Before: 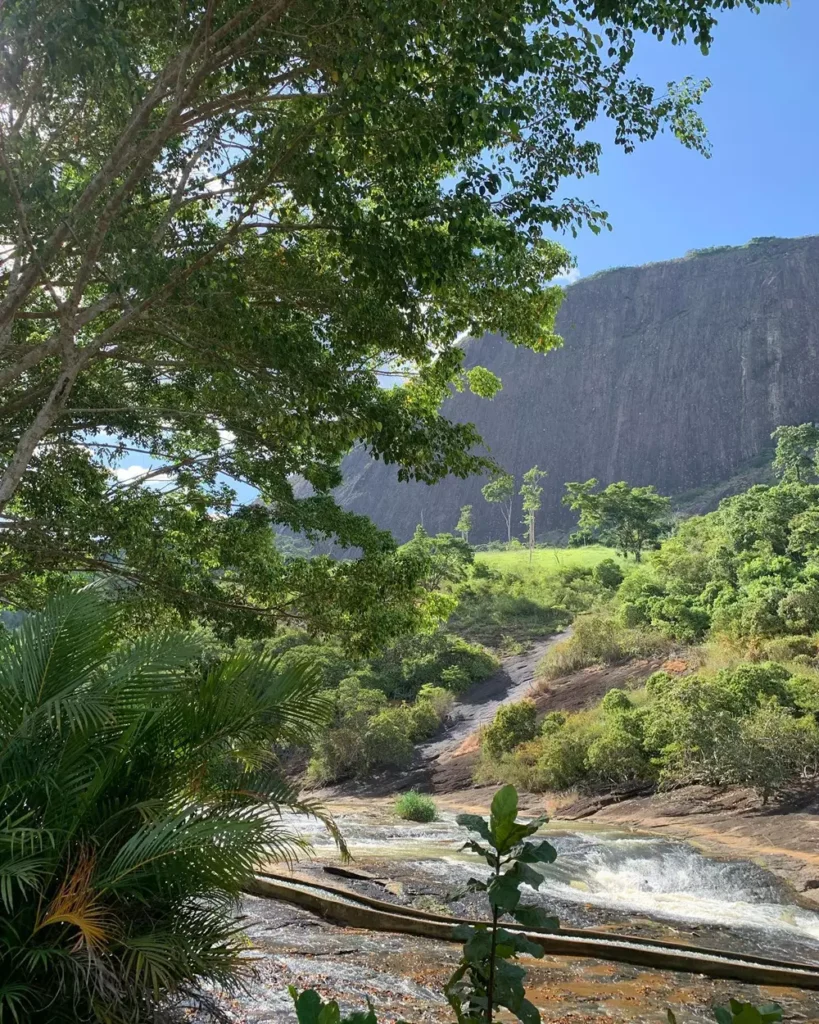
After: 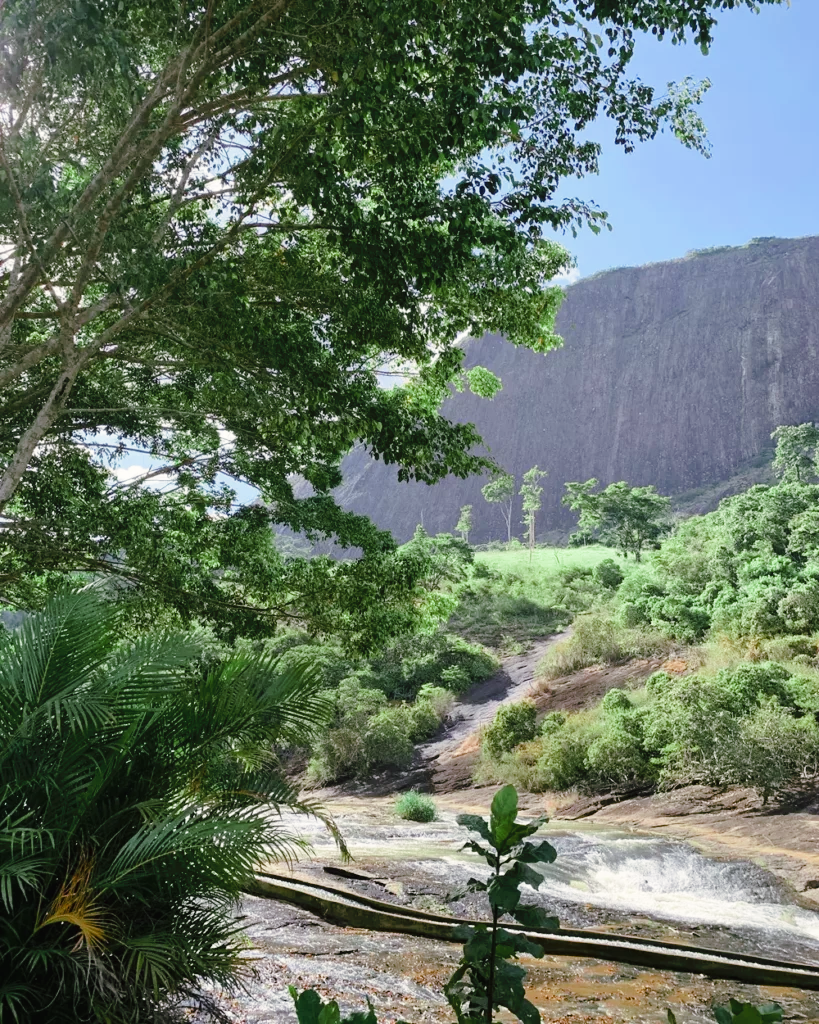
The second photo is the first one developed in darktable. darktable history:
tone curve: curves: ch0 [(0, 0) (0.003, 0.015) (0.011, 0.019) (0.025, 0.027) (0.044, 0.041) (0.069, 0.055) (0.1, 0.079) (0.136, 0.099) (0.177, 0.149) (0.224, 0.216) (0.277, 0.292) (0.335, 0.383) (0.399, 0.474) (0.468, 0.556) (0.543, 0.632) (0.623, 0.711) (0.709, 0.789) (0.801, 0.871) (0.898, 0.944) (1, 1)], preserve colors none
color look up table: target L [94.57, 92.18, 90.97, 90.58, 87.25, 84.41, 63.94, 60.28, 59.77, 45.28, 41.9, 25, 200.09, 88.39, 73.6, 73.87, 69.62, 63.89, 50.05, 51.17, 48.24, 46.43, 40.6, 26.48, 21.6, 14.68, 4.694, 80.21, 77.47, 70.55, 63.1, 64.01, 58.68, 55.16, 54.29, 48.83, 42.42, 36.18, 36.77, 33.59, 33.8, 16.83, 4.725, 95.85, 91.61, 70.42, 59.95, 53.19, 20.76], target a [-19.52, -29.71, -34.14, -28.26, -50.81, -23.67, -61.57, -30.87, -32.65, -39.19, -6.65, -19.57, 0, -0.998, 30.01, 15.37, 26.18, -0.07, 55.98, 59.01, 74.44, 19.33, 14.89, 27.26, 13.76, -1.559, 22.97, 25.52, 7.763, 5.013, 52.89, 47.7, 63.49, 69.21, 37.03, 27.5, 1.355, 12.08, 26.04, 48.09, 55.24, 33.97, 27.28, -7.87, -29.15, -24.52, -20.91, -4.19, -4.733], target b [24.91, 37.62, 19.08, 7.364, 26.34, 10.77, 36.41, 28.2, 9.037, 28.44, 14.39, 14.81, 0, 15.79, 6.826, 66.87, 49.69, 55.19, 16.03, 52.53, 26.59, 18.74, 37.36, 34.81, 29.74, 15.63, 3.835, -23.35, -5.831, -36.91, -11.38, -47.44, -28.89, -57.31, -31.98, -68.85, -0.608, -64.03, -18.64, -5.824, -76.76, -54.08, -37.63, 0.041, -6.612, -25.8, -8.351, -45.34, -13.73], num patches 49
